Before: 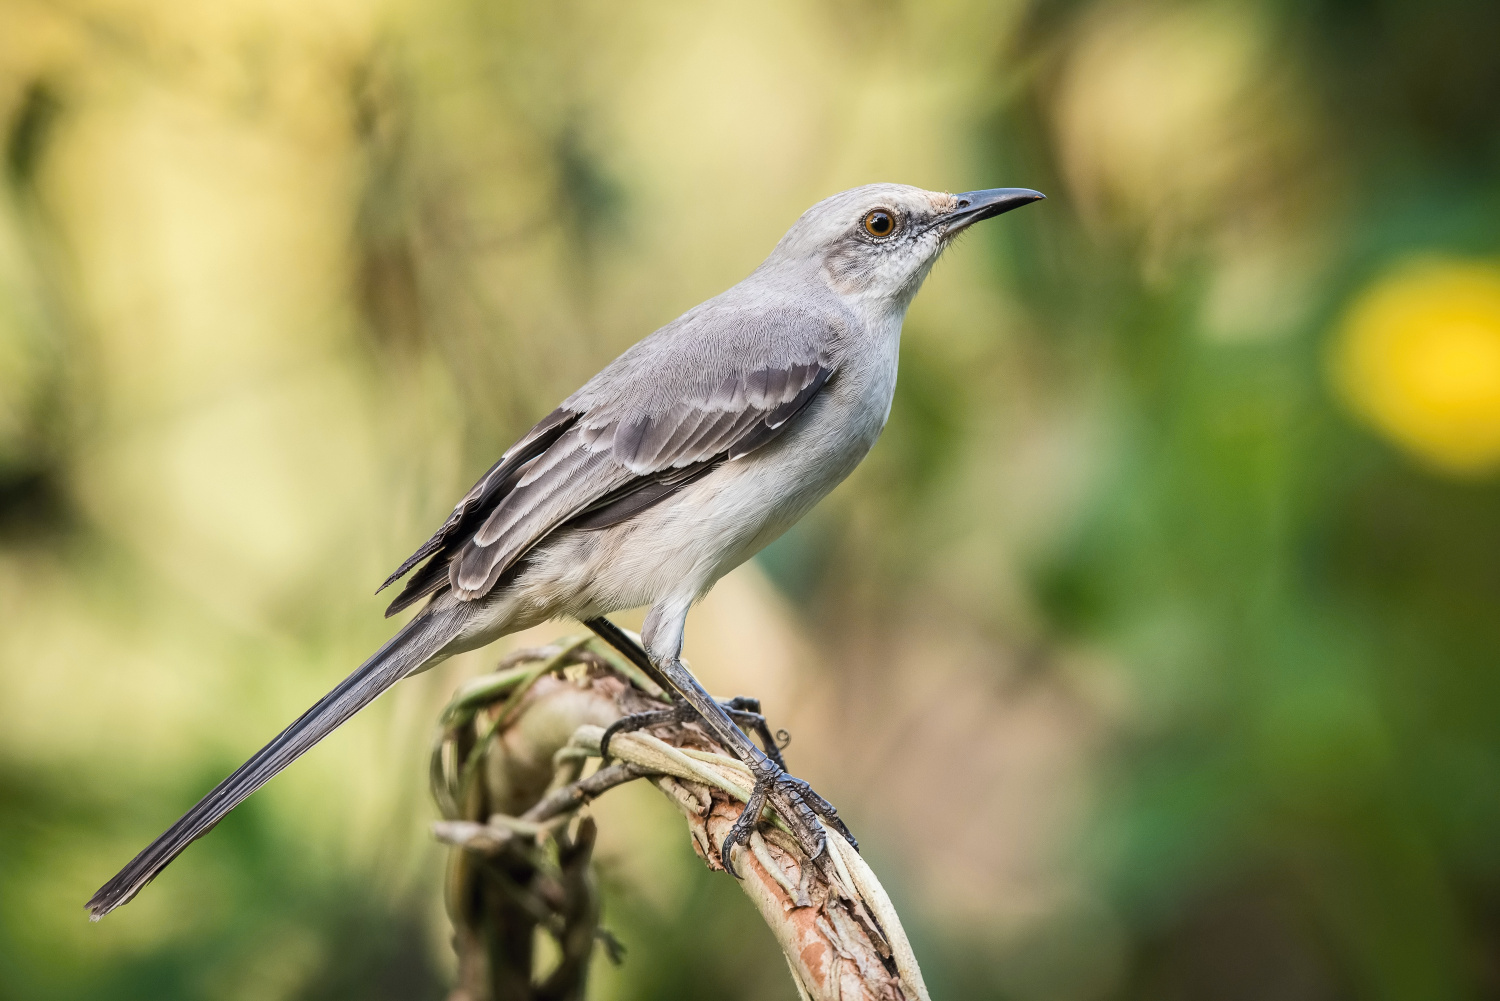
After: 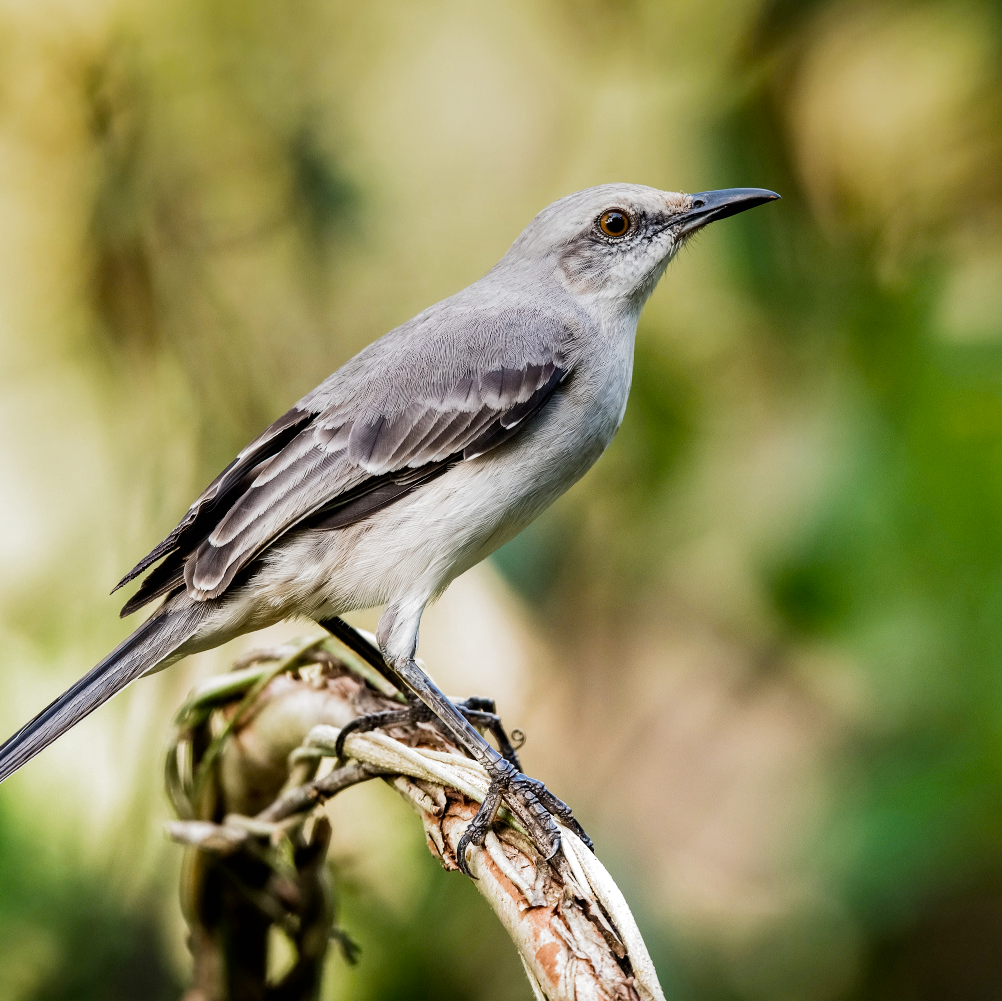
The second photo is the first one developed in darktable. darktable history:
graduated density: on, module defaults
tone equalizer: on, module defaults
crop and rotate: left 17.732%, right 15.423%
filmic rgb: black relative exposure -8.2 EV, white relative exposure 2.2 EV, threshold 3 EV, hardness 7.11, latitude 75%, contrast 1.325, highlights saturation mix -2%, shadows ↔ highlights balance 30%, preserve chrominance no, color science v5 (2021), contrast in shadows safe, contrast in highlights safe, enable highlight reconstruction true
